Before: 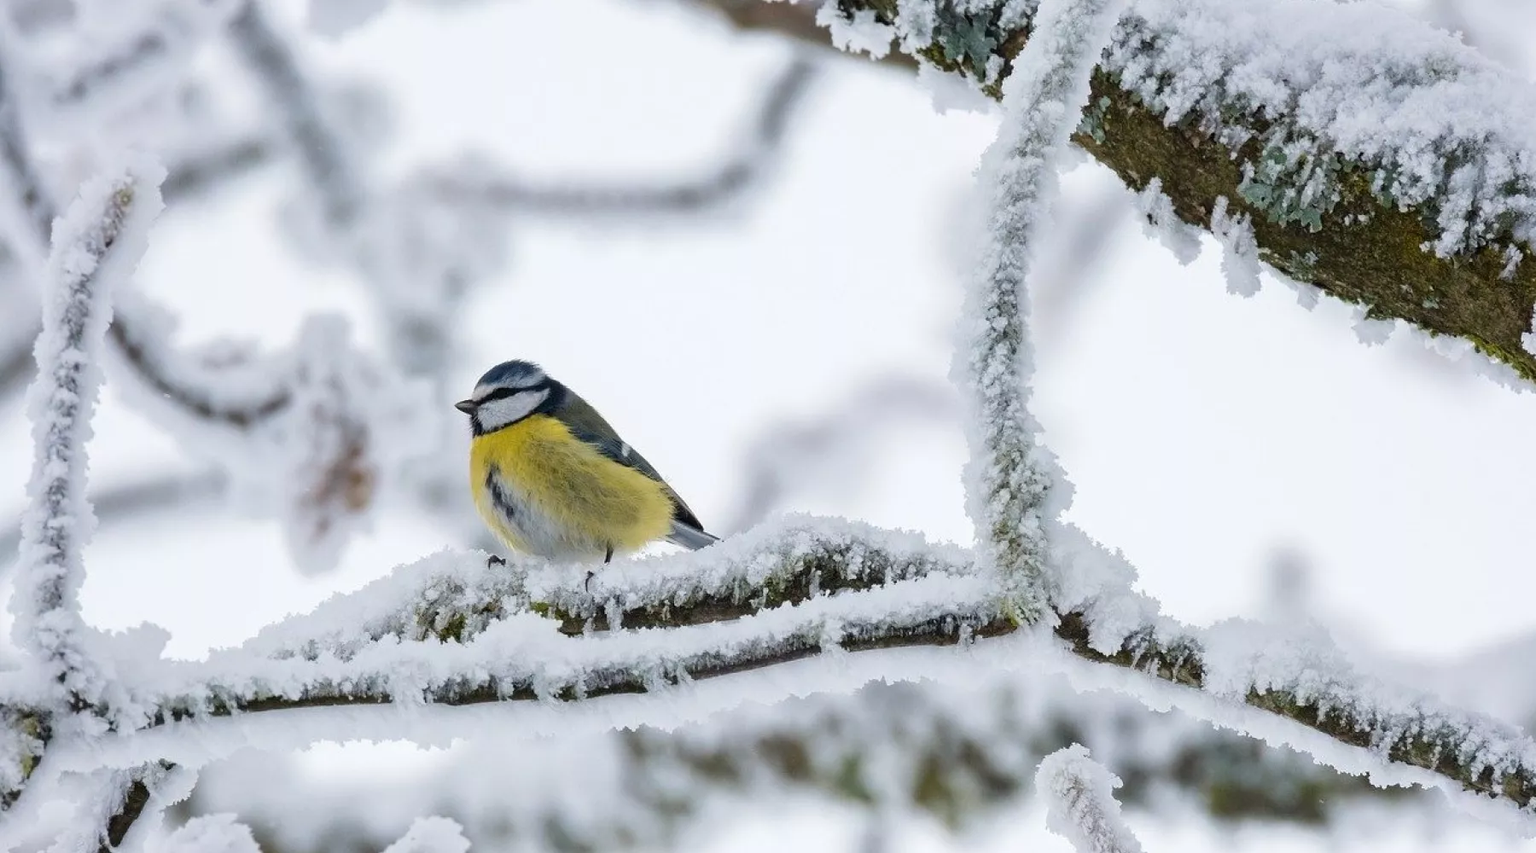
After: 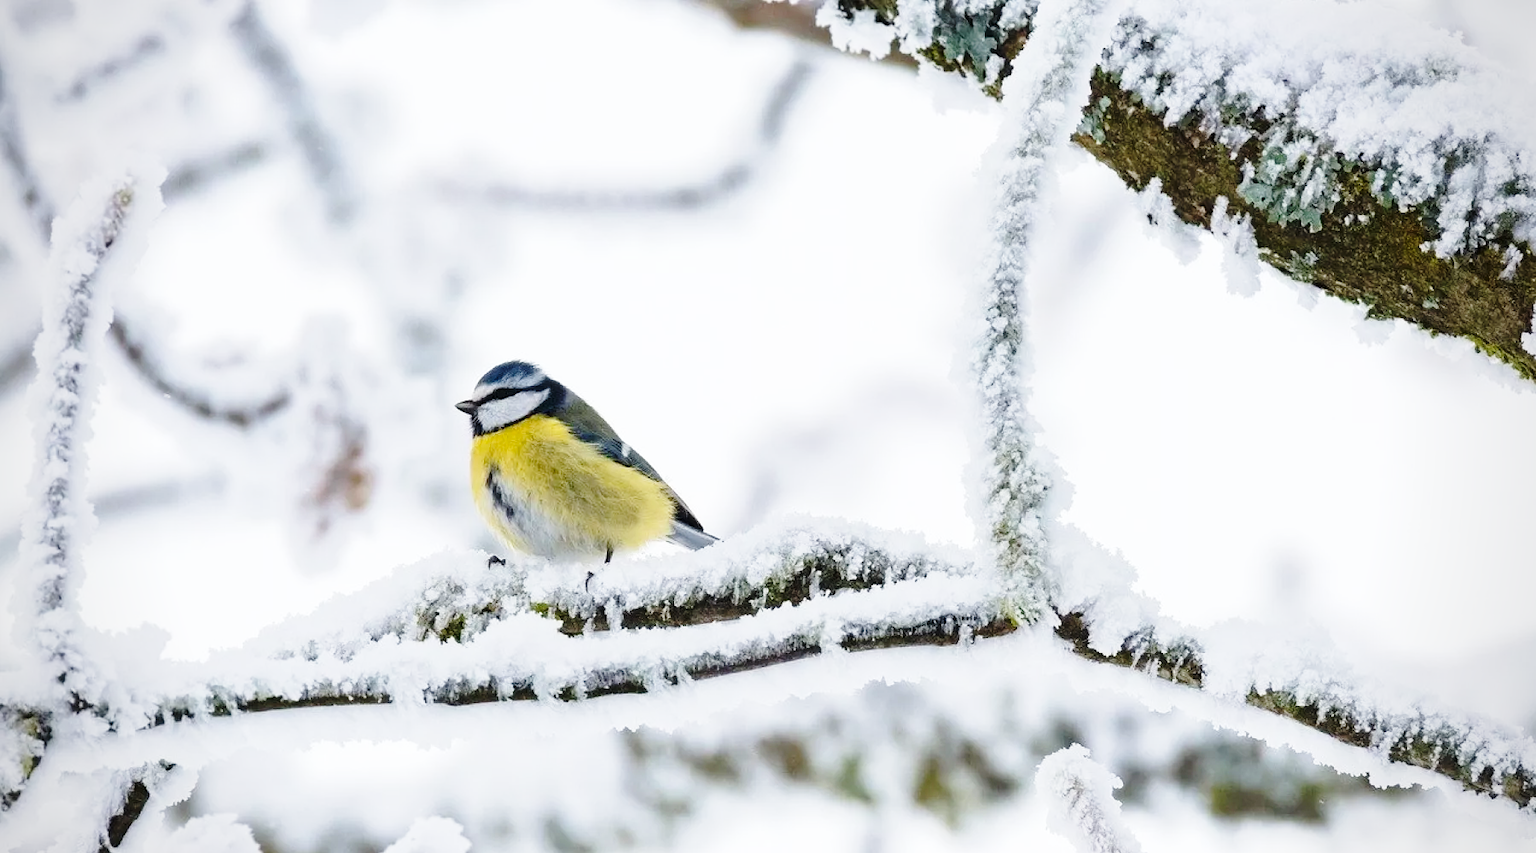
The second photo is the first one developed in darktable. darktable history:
vignetting: fall-off radius 60.86%, brightness -0.406, saturation -0.31
base curve: curves: ch0 [(0, 0) (0.028, 0.03) (0.121, 0.232) (0.46, 0.748) (0.859, 0.968) (1, 1)], preserve colors none
